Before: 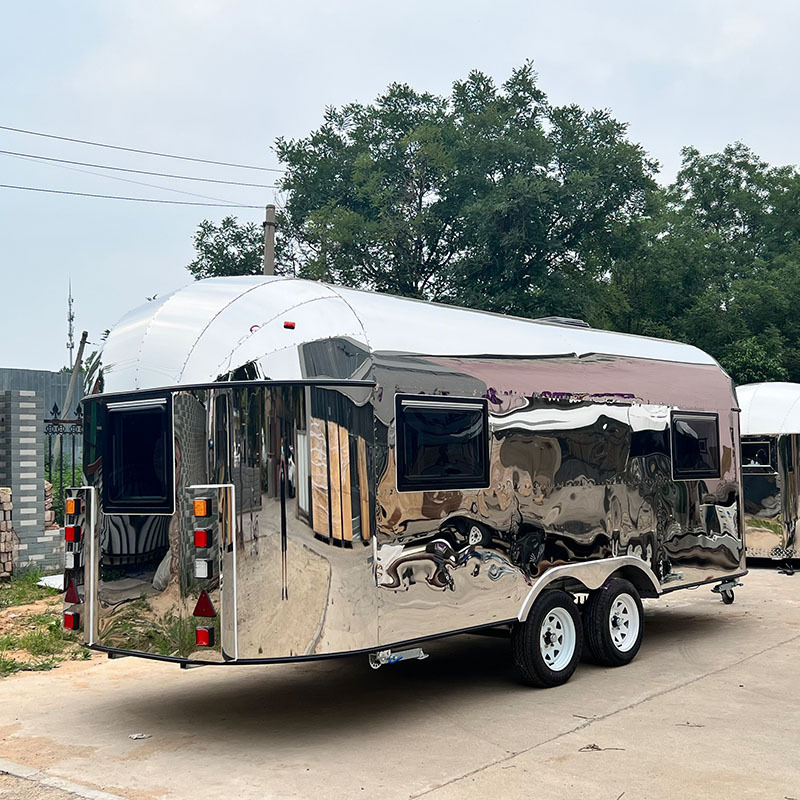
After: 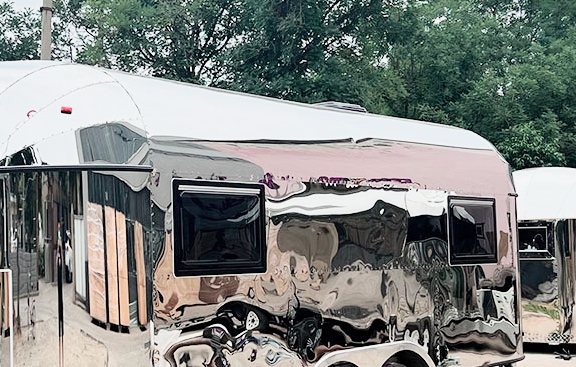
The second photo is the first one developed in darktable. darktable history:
filmic rgb: black relative exposure -7.65 EV, white relative exposure 4.56 EV, hardness 3.61, contrast 1.05
exposure: black level correction 0, exposure 1.2 EV, compensate exposure bias true, compensate highlight preservation false
color contrast: blue-yellow contrast 0.7
crop and rotate: left 27.938%, top 27.046%, bottom 27.046%
